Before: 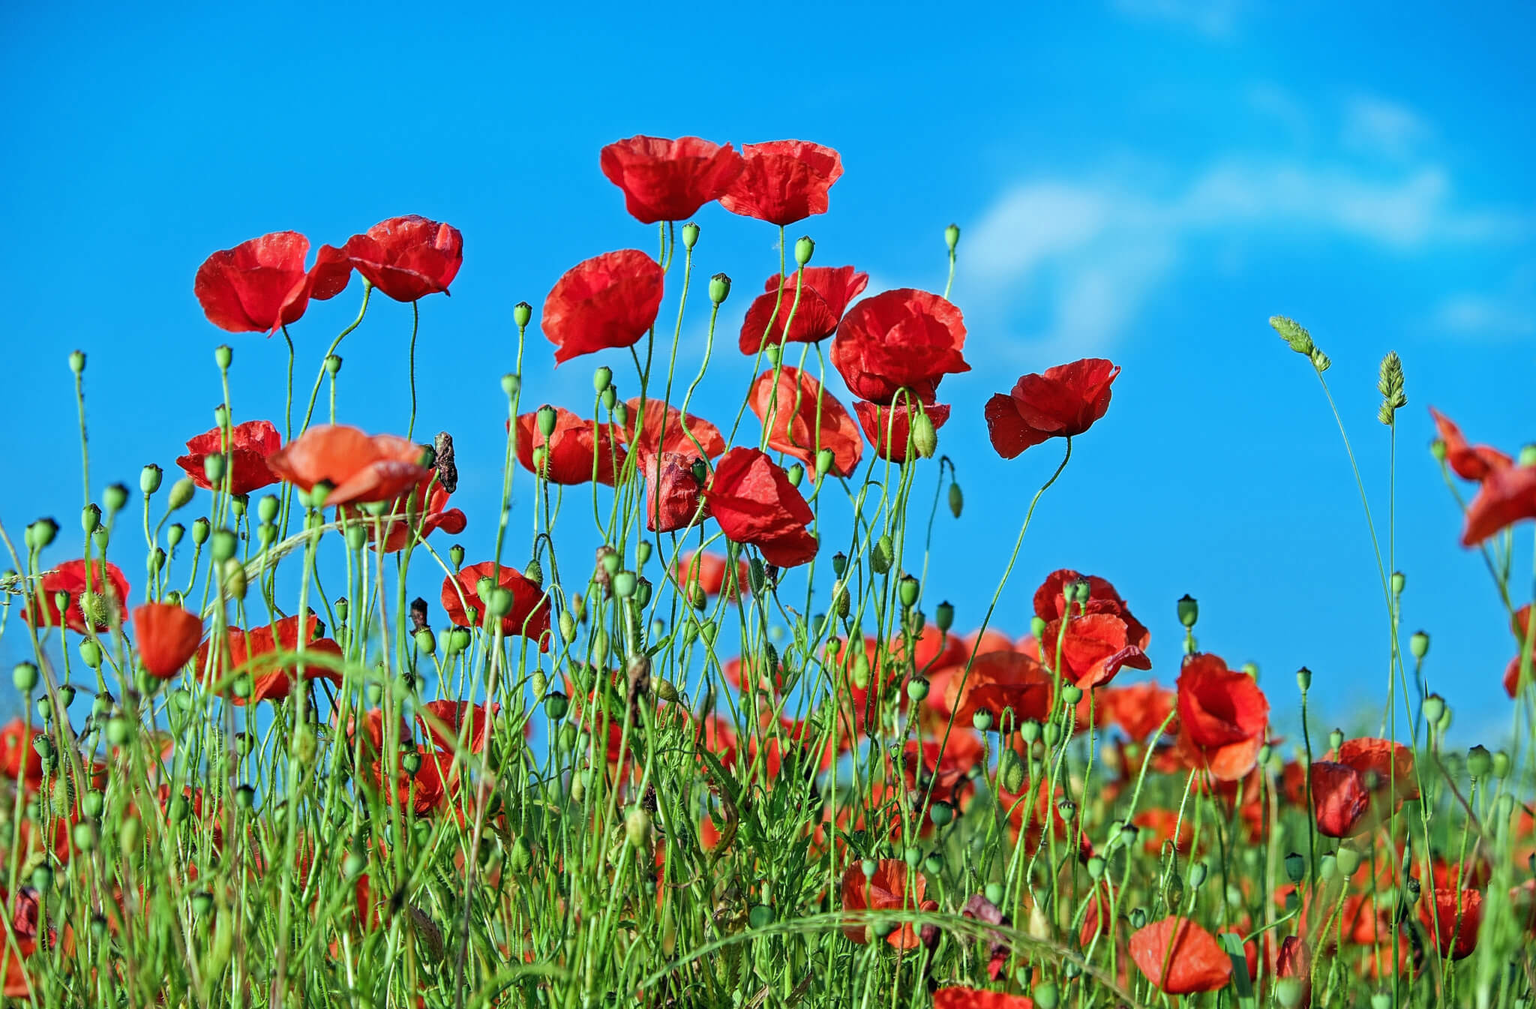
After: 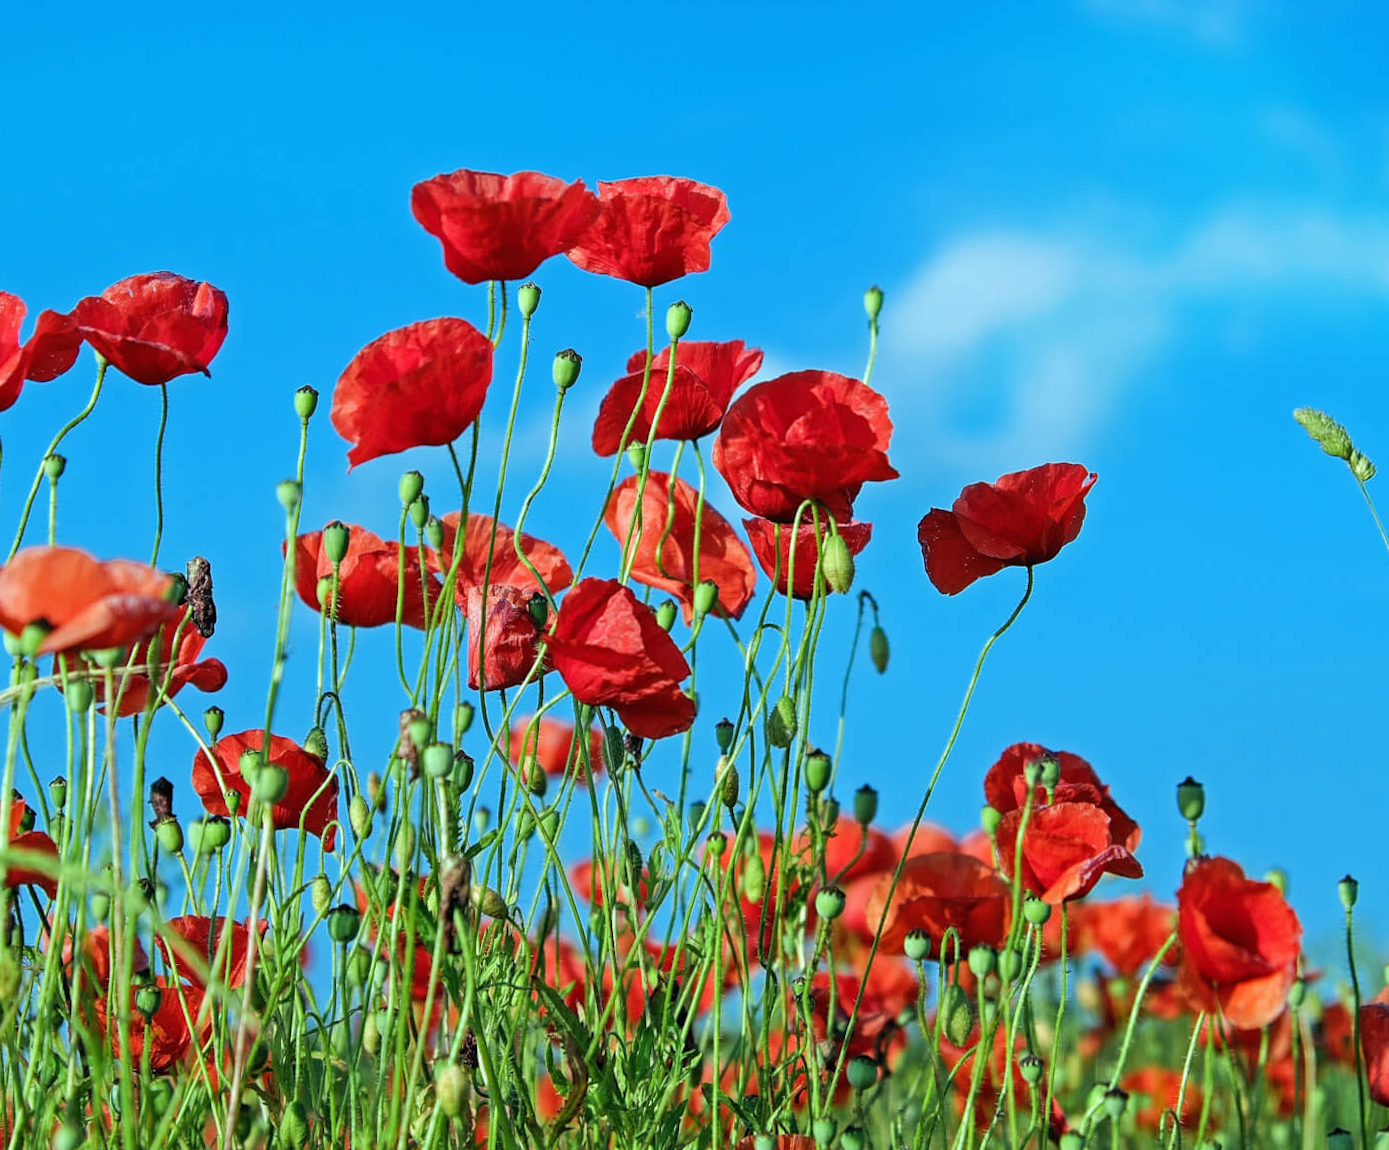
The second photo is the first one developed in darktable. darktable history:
rotate and perspective: rotation 0.226°, lens shift (vertical) -0.042, crop left 0.023, crop right 0.982, crop top 0.006, crop bottom 0.994
crop: left 18.479%, right 12.2%, bottom 13.971%
